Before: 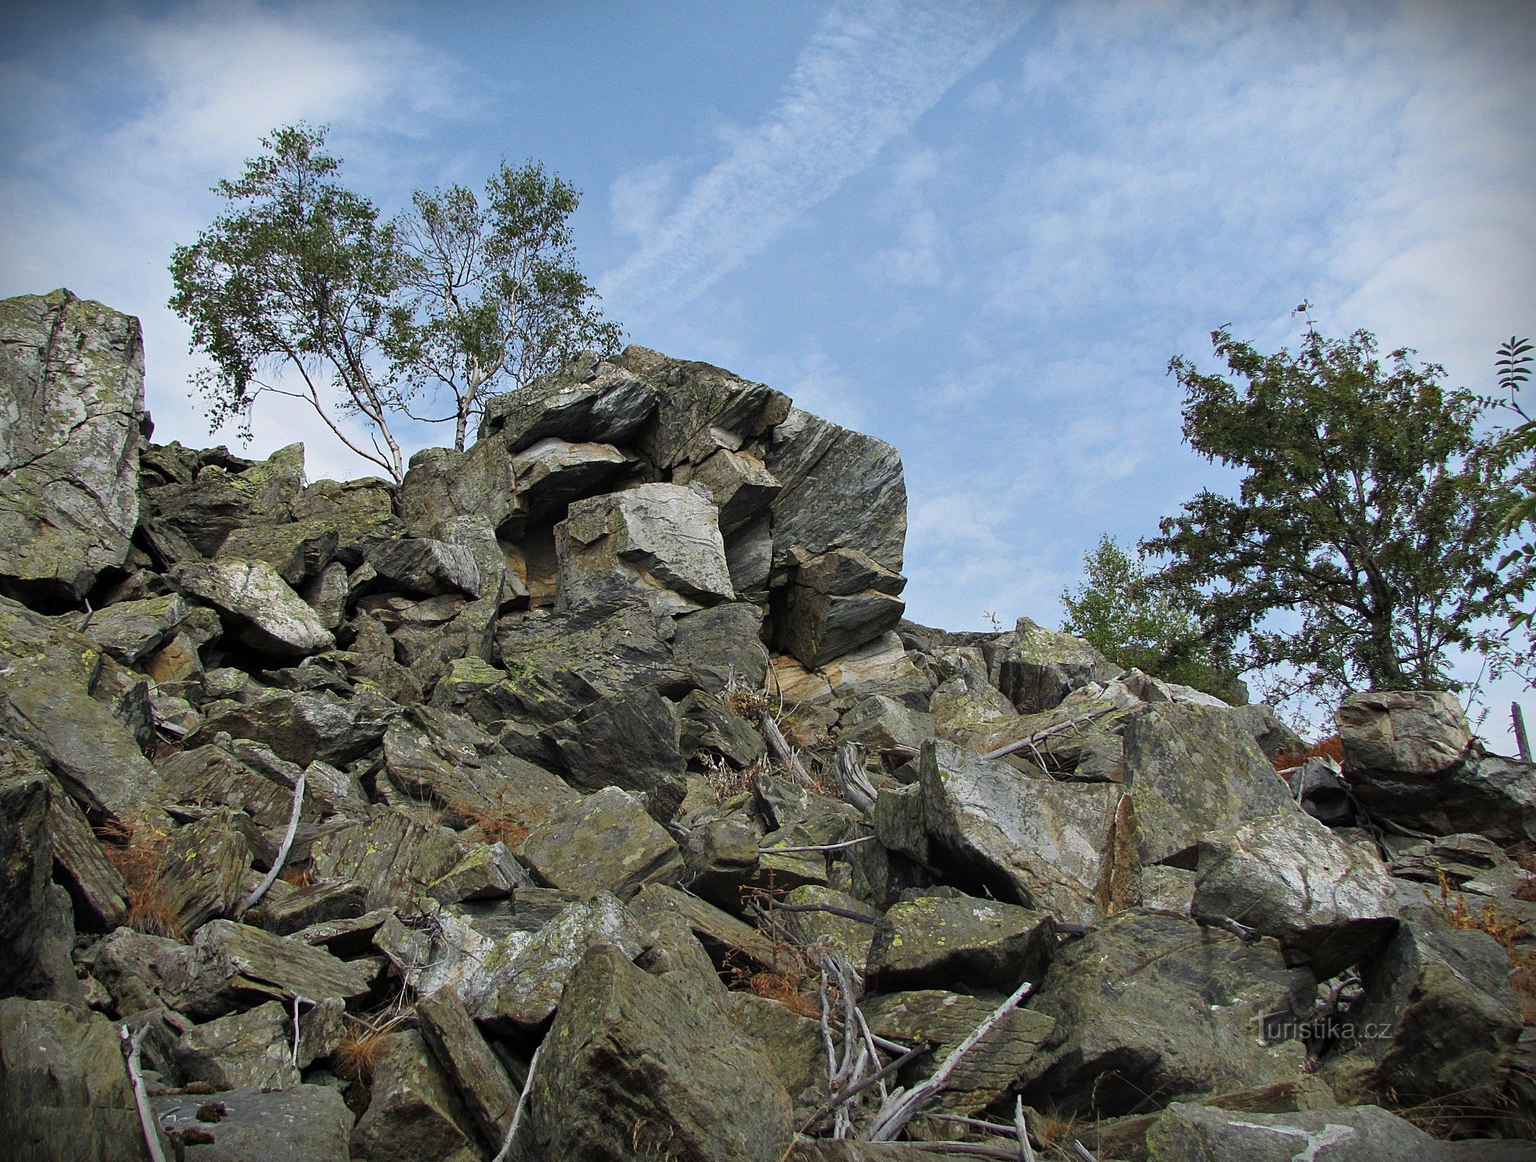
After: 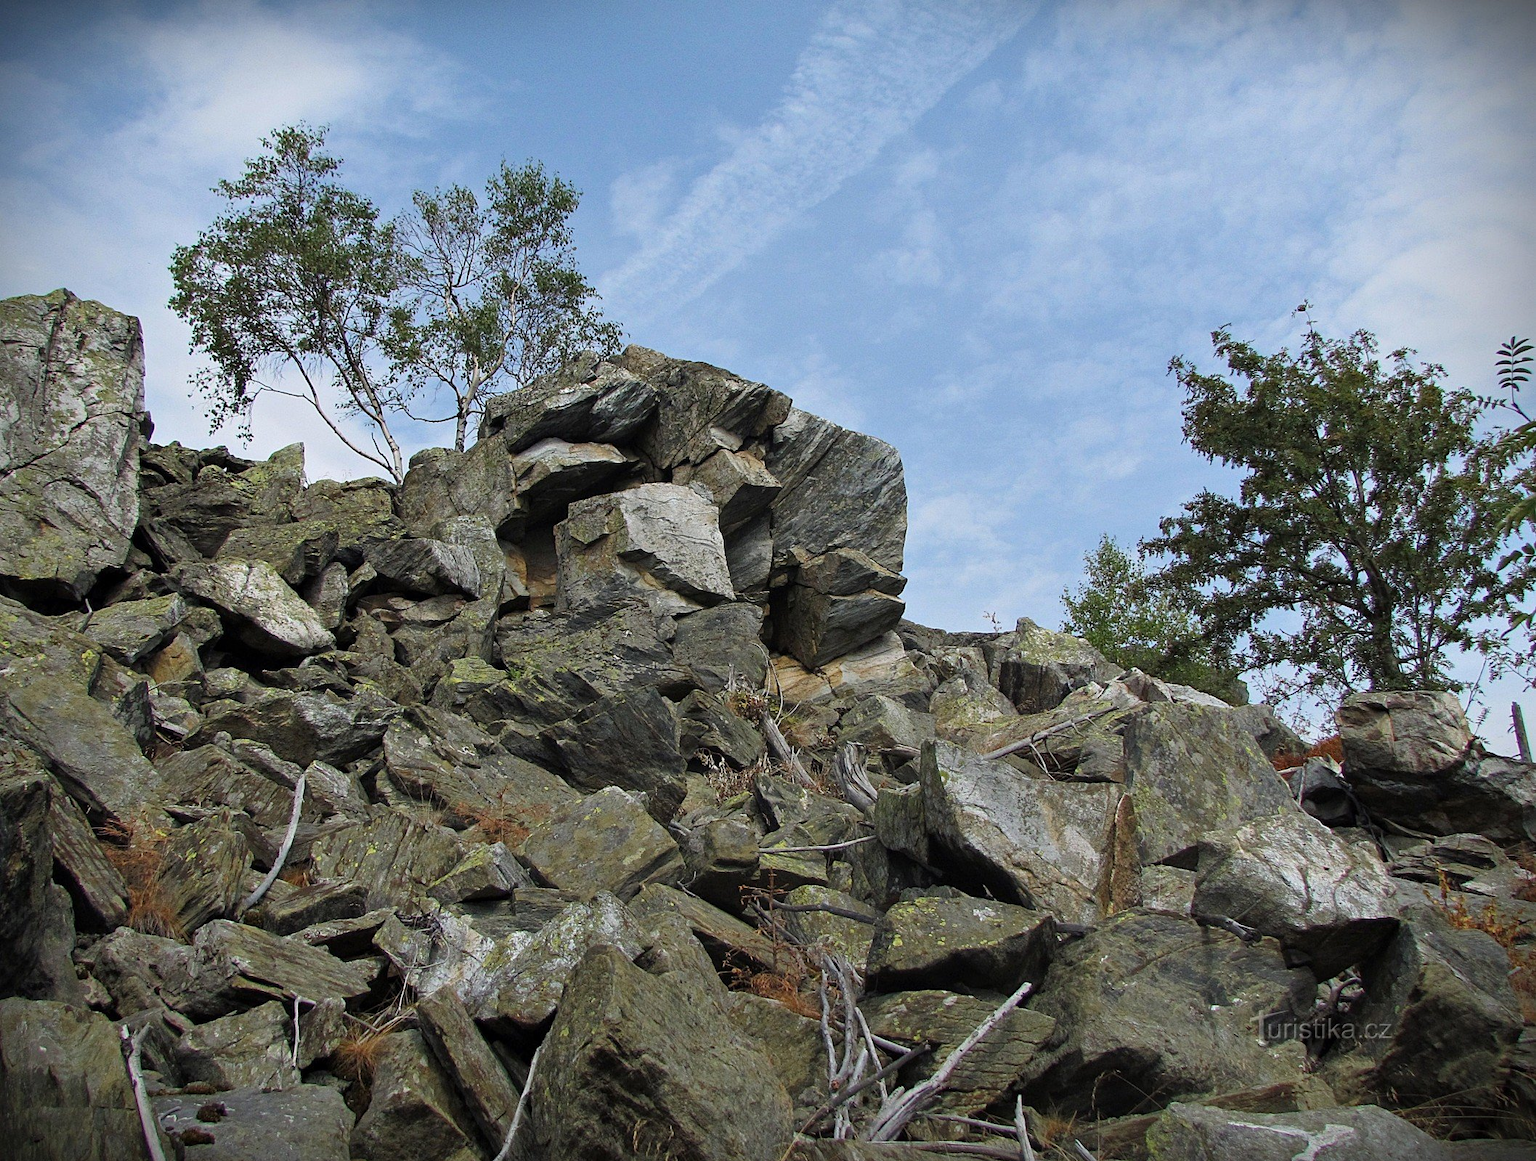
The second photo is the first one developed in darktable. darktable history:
color correction: highlights a* 0.058, highlights b* -0.526
